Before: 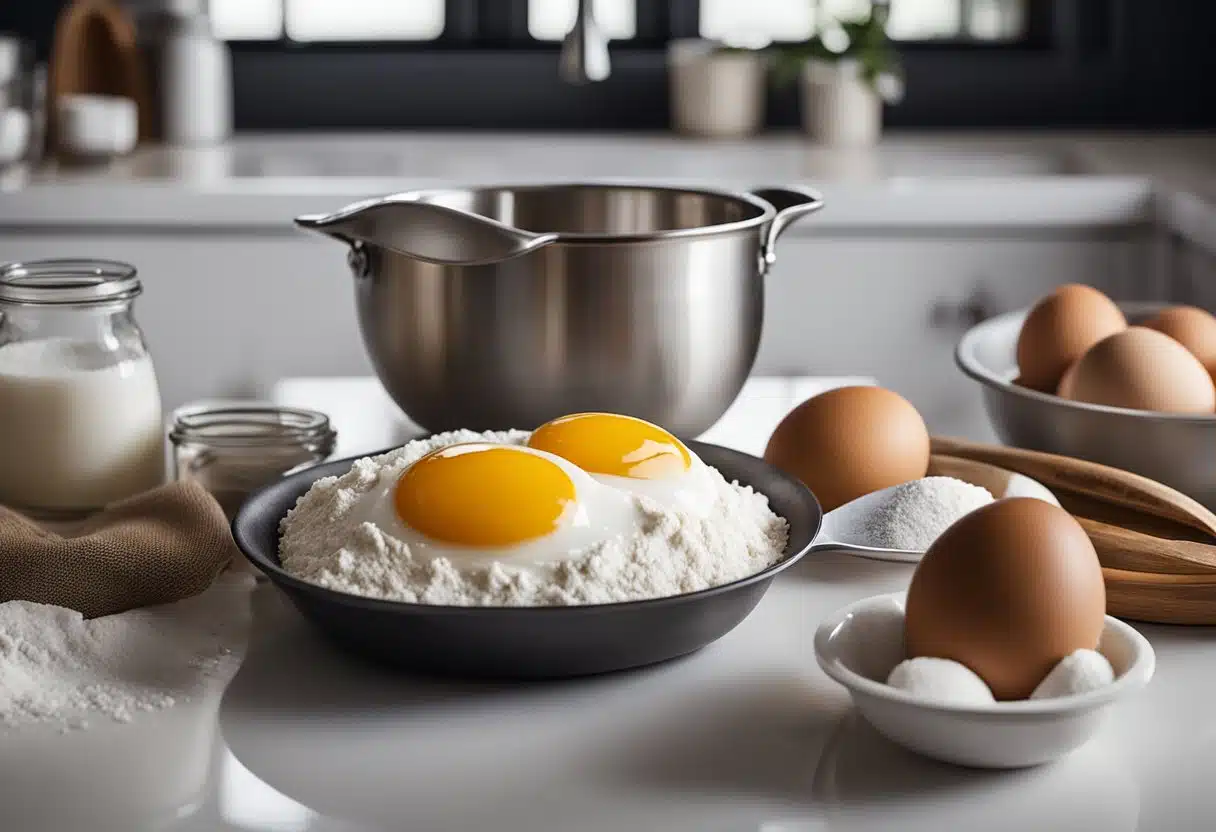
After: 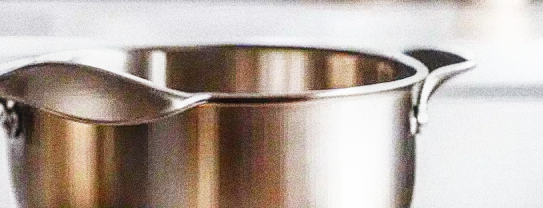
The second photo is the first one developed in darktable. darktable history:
local contrast: highlights 0%, shadows 0%, detail 133%
base curve: curves: ch0 [(0, 0) (0.007, 0.004) (0.027, 0.03) (0.046, 0.07) (0.207, 0.54) (0.442, 0.872) (0.673, 0.972) (1, 1)], preserve colors none
color balance rgb: perceptual saturation grading › global saturation 25%, global vibrance 20%
grain: strength 49.07%
crop: left 28.64%, top 16.832%, right 26.637%, bottom 58.055%
